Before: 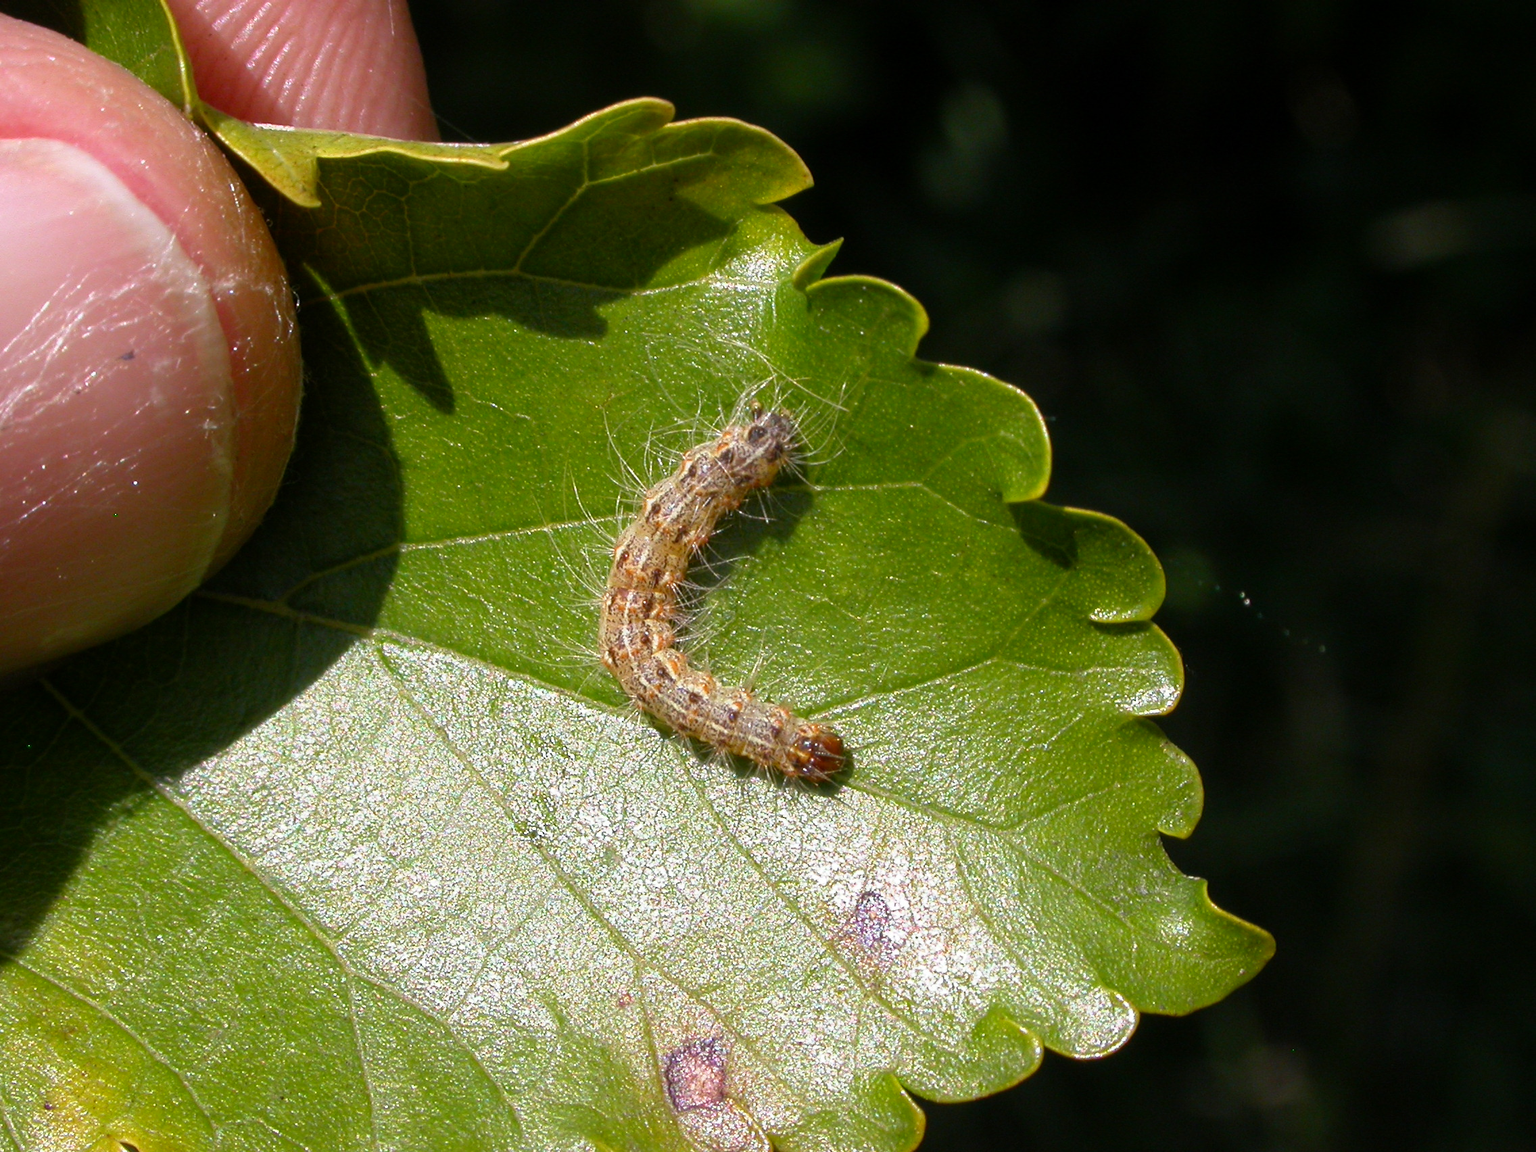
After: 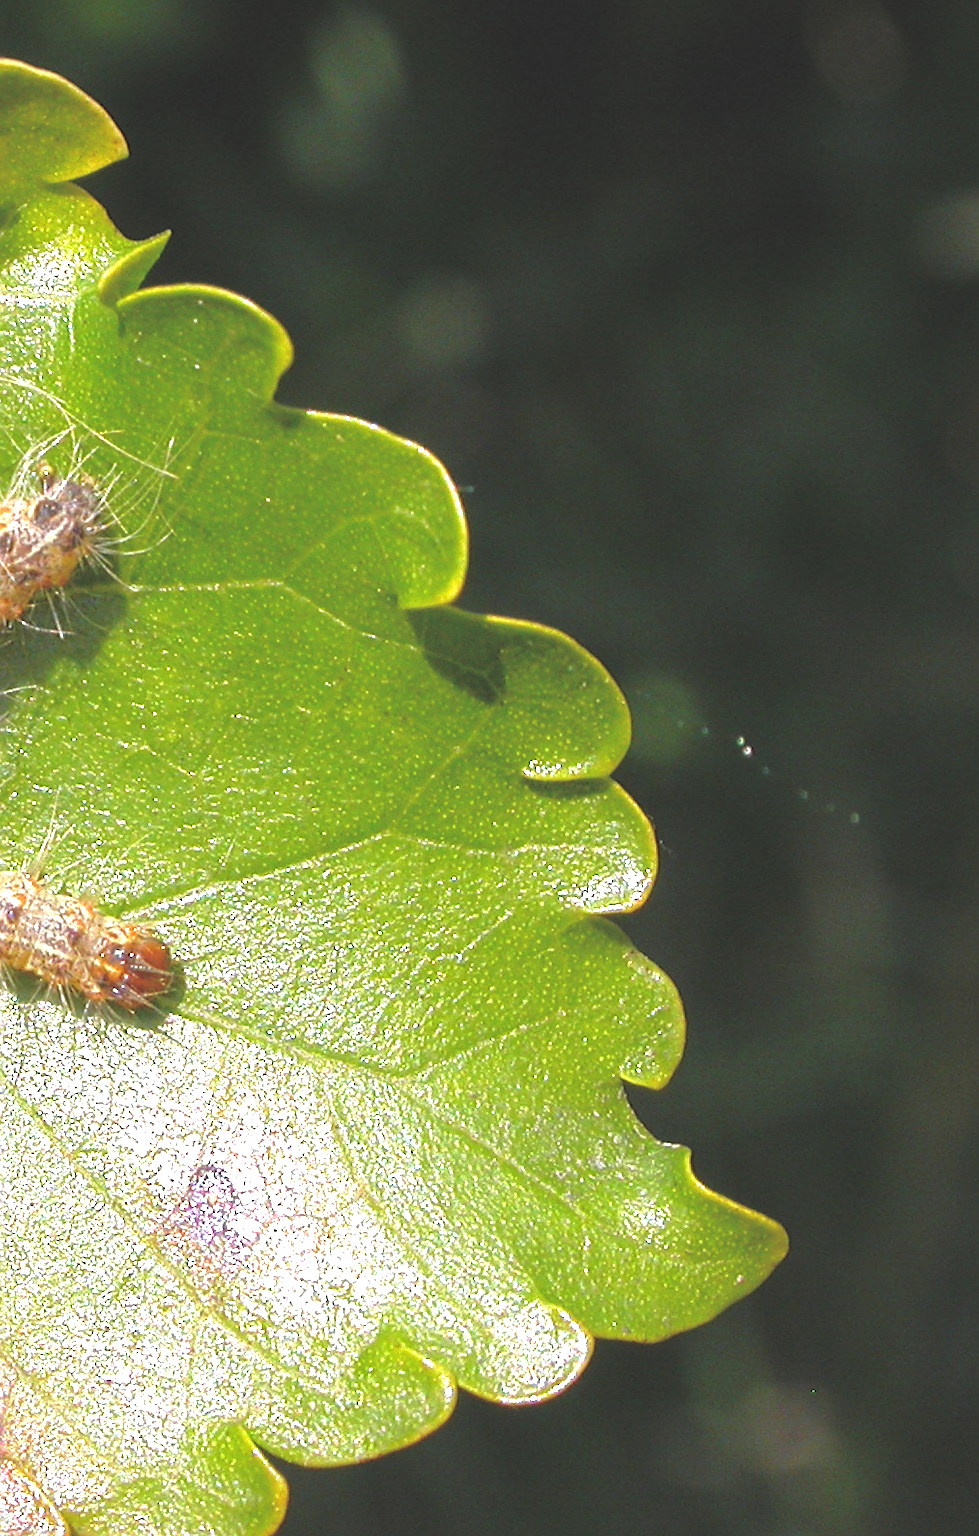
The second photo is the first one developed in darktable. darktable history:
sharpen: on, module defaults
crop: left 47.168%, top 6.689%, right 8.108%
tone curve: curves: ch0 [(0, 0) (0.004, 0.008) (0.077, 0.156) (0.169, 0.29) (0.774, 0.774) (1, 1)], color space Lab, independent channels, preserve colors none
exposure: black level correction -0.005, exposure 1.002 EV, compensate highlight preservation false
